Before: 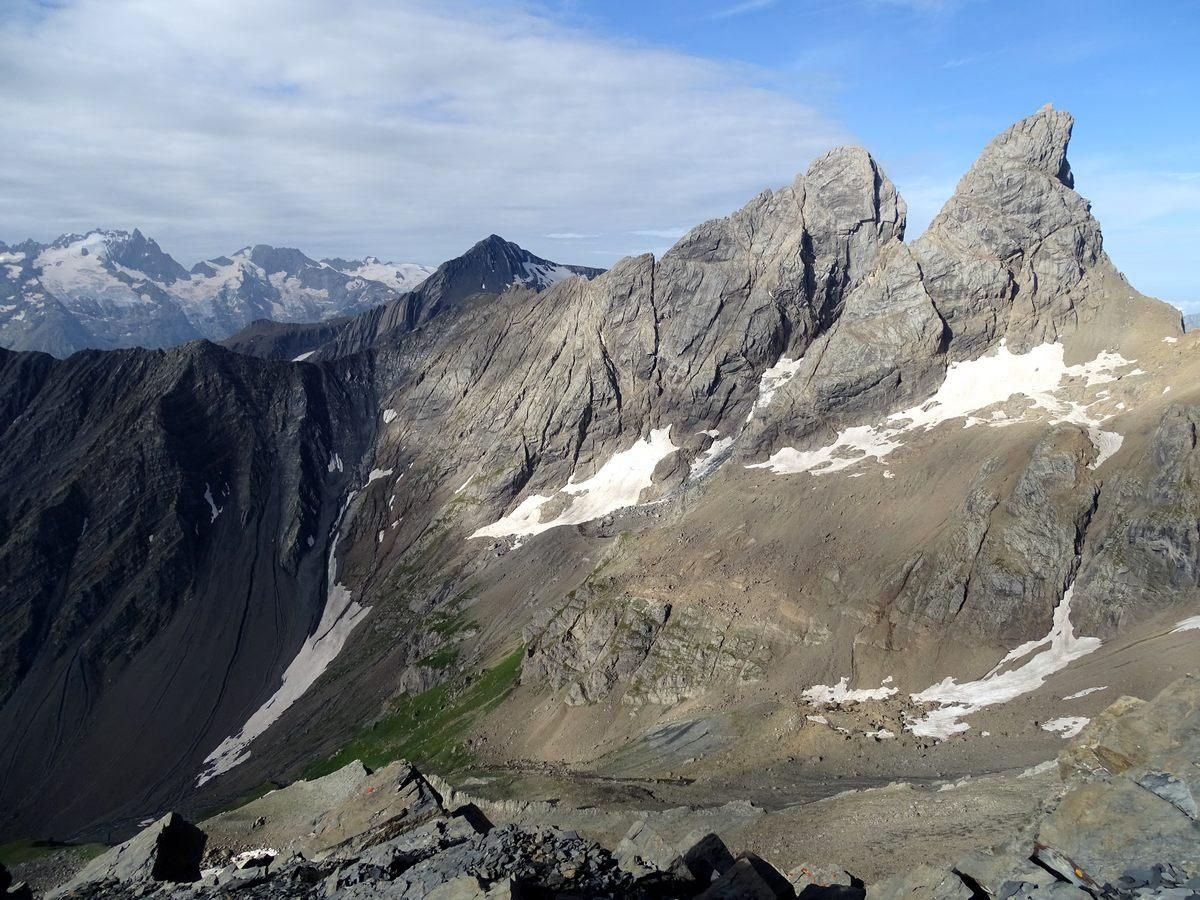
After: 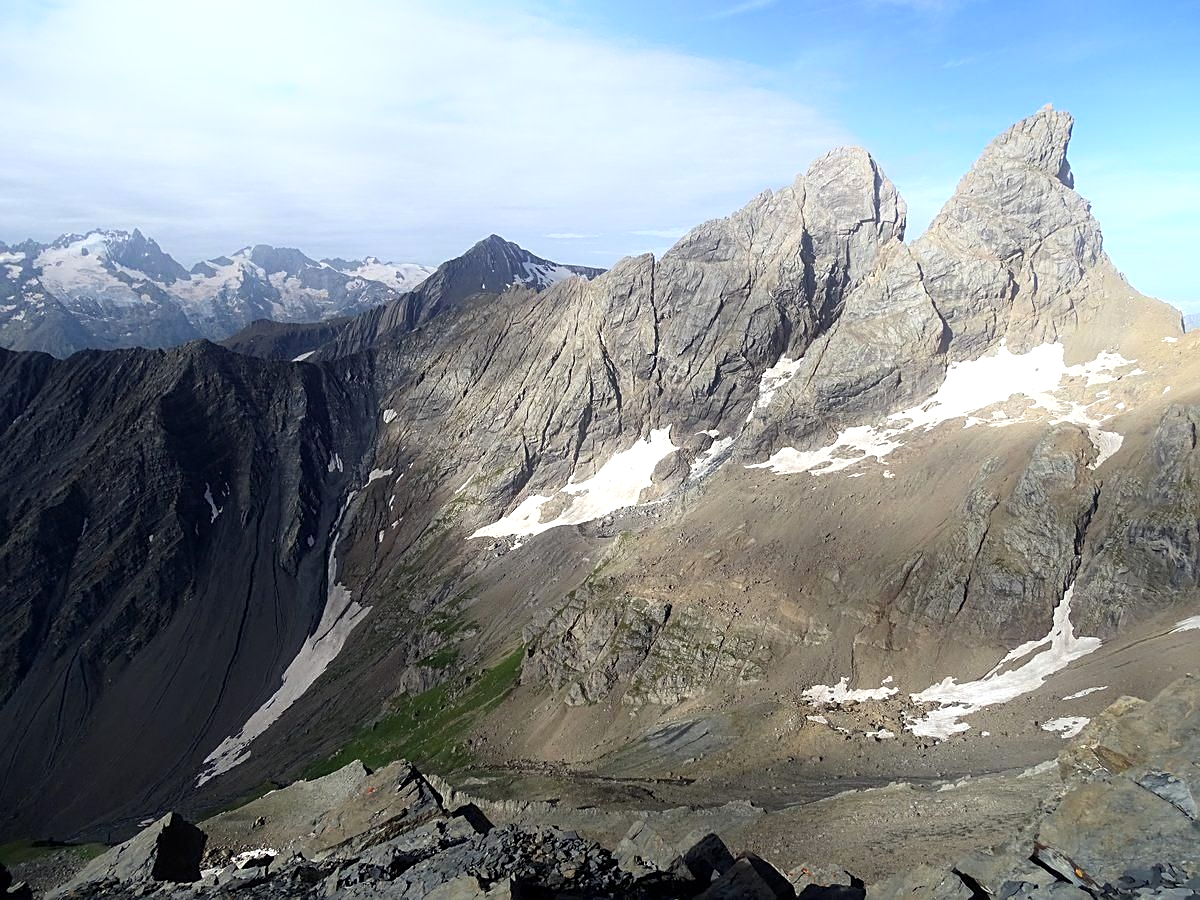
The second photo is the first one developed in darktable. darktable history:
sharpen: on, module defaults
bloom: size 16%, threshold 98%, strength 20%
tone equalizer: -8 EV -0.001 EV, -7 EV 0.001 EV, -6 EV -0.002 EV, -5 EV -0.003 EV, -4 EV -0.062 EV, -3 EV -0.222 EV, -2 EV -0.267 EV, -1 EV 0.105 EV, +0 EV 0.303 EV
